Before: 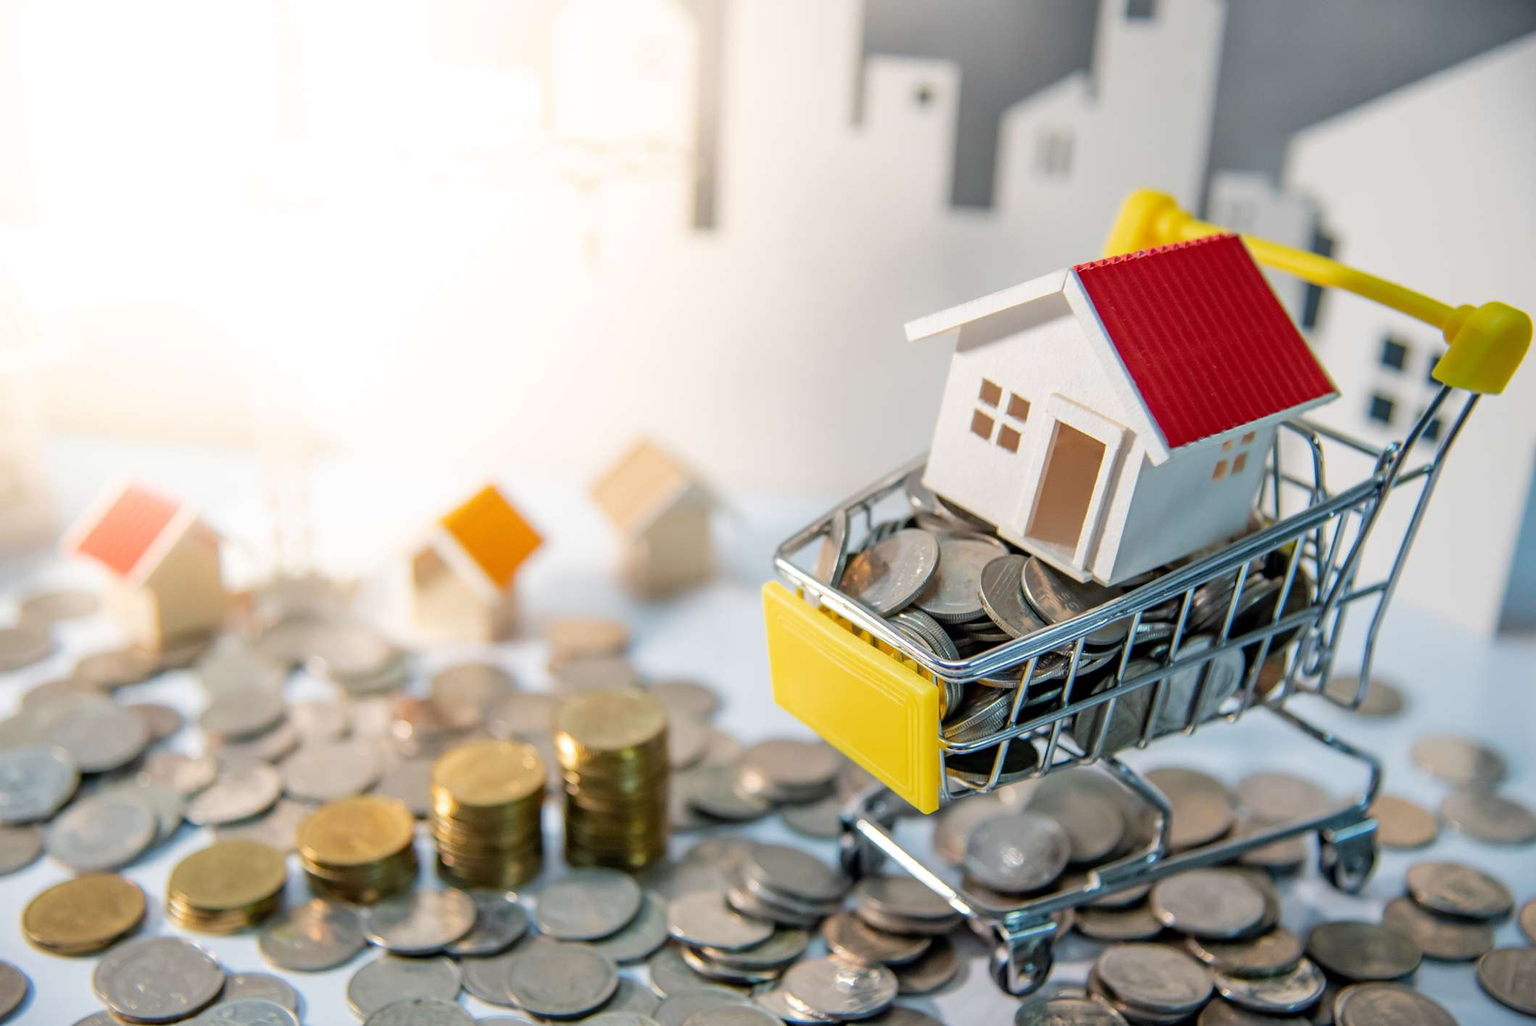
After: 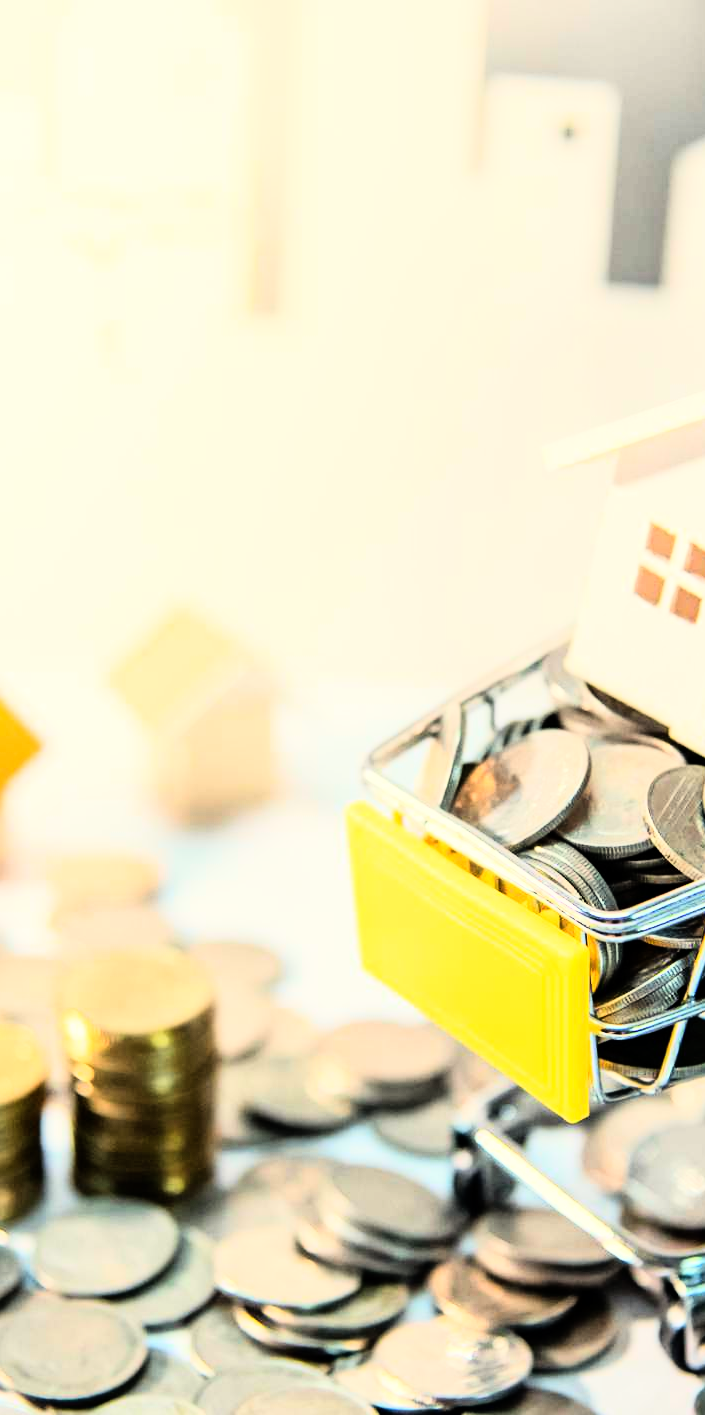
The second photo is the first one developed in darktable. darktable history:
rgb curve: curves: ch0 [(0, 0) (0.21, 0.15) (0.24, 0.21) (0.5, 0.75) (0.75, 0.96) (0.89, 0.99) (1, 1)]; ch1 [(0, 0.02) (0.21, 0.13) (0.25, 0.2) (0.5, 0.67) (0.75, 0.9) (0.89, 0.97) (1, 1)]; ch2 [(0, 0.02) (0.21, 0.13) (0.25, 0.2) (0.5, 0.67) (0.75, 0.9) (0.89, 0.97) (1, 1)], compensate middle gray true
crop: left 33.36%, right 33.36%
white balance: red 1.029, blue 0.92
